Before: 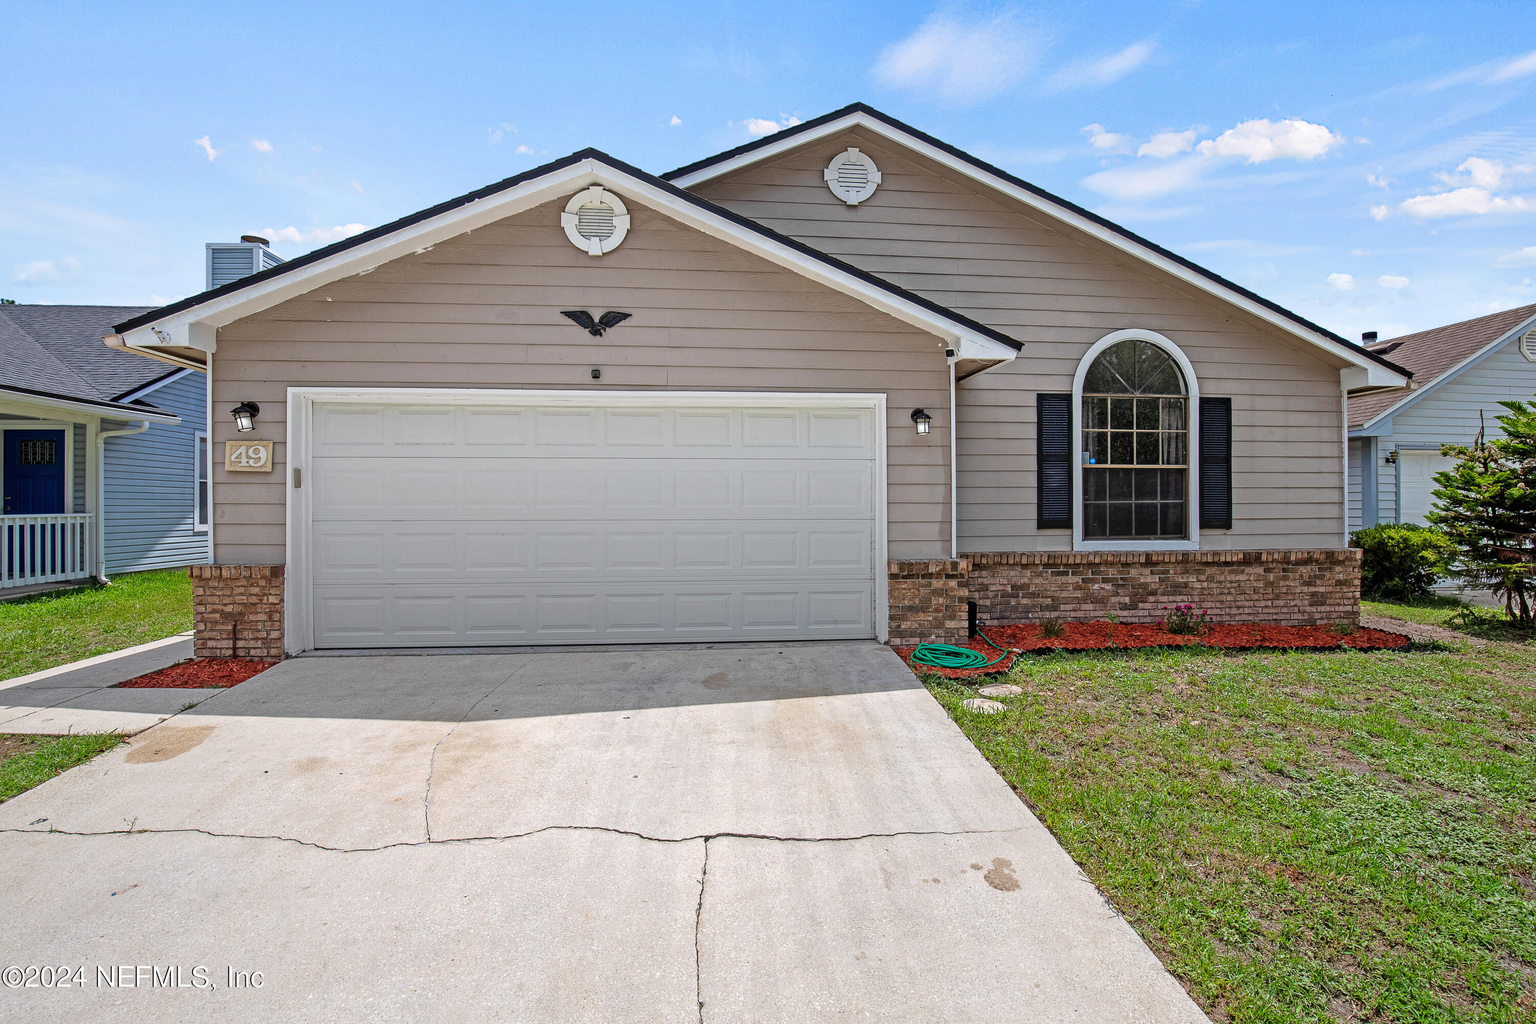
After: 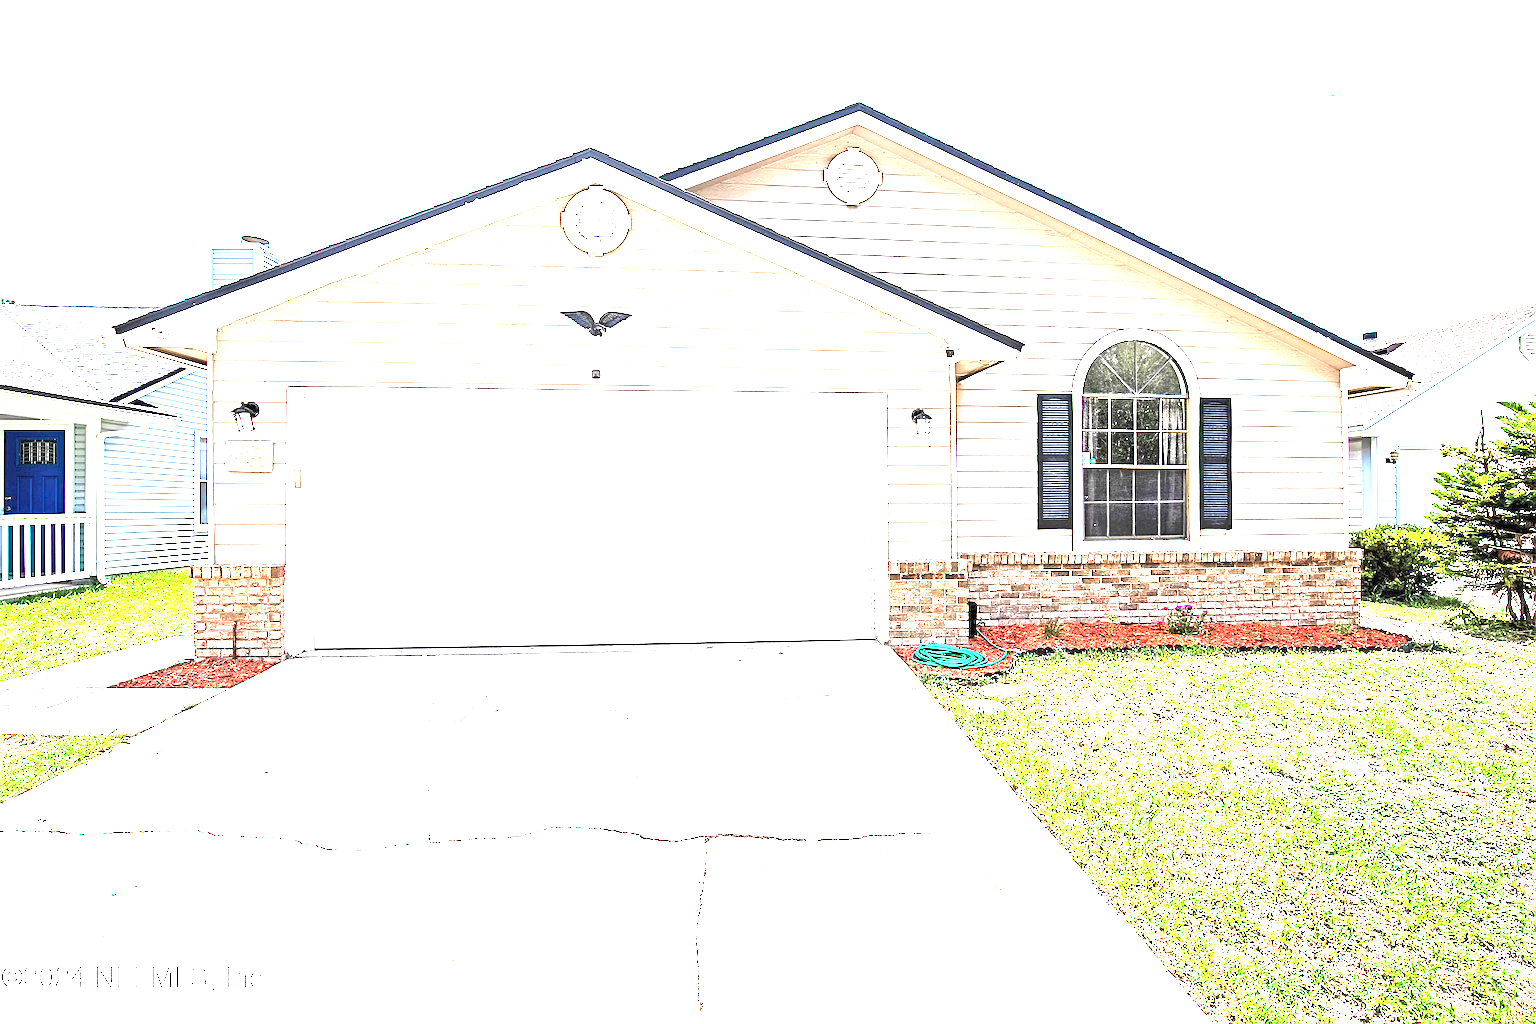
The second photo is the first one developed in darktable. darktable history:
tone equalizer: on, module defaults
exposure: black level correction 0, exposure -0.723 EV, compensate exposure bias true, compensate highlight preservation false
sharpen: on, module defaults
